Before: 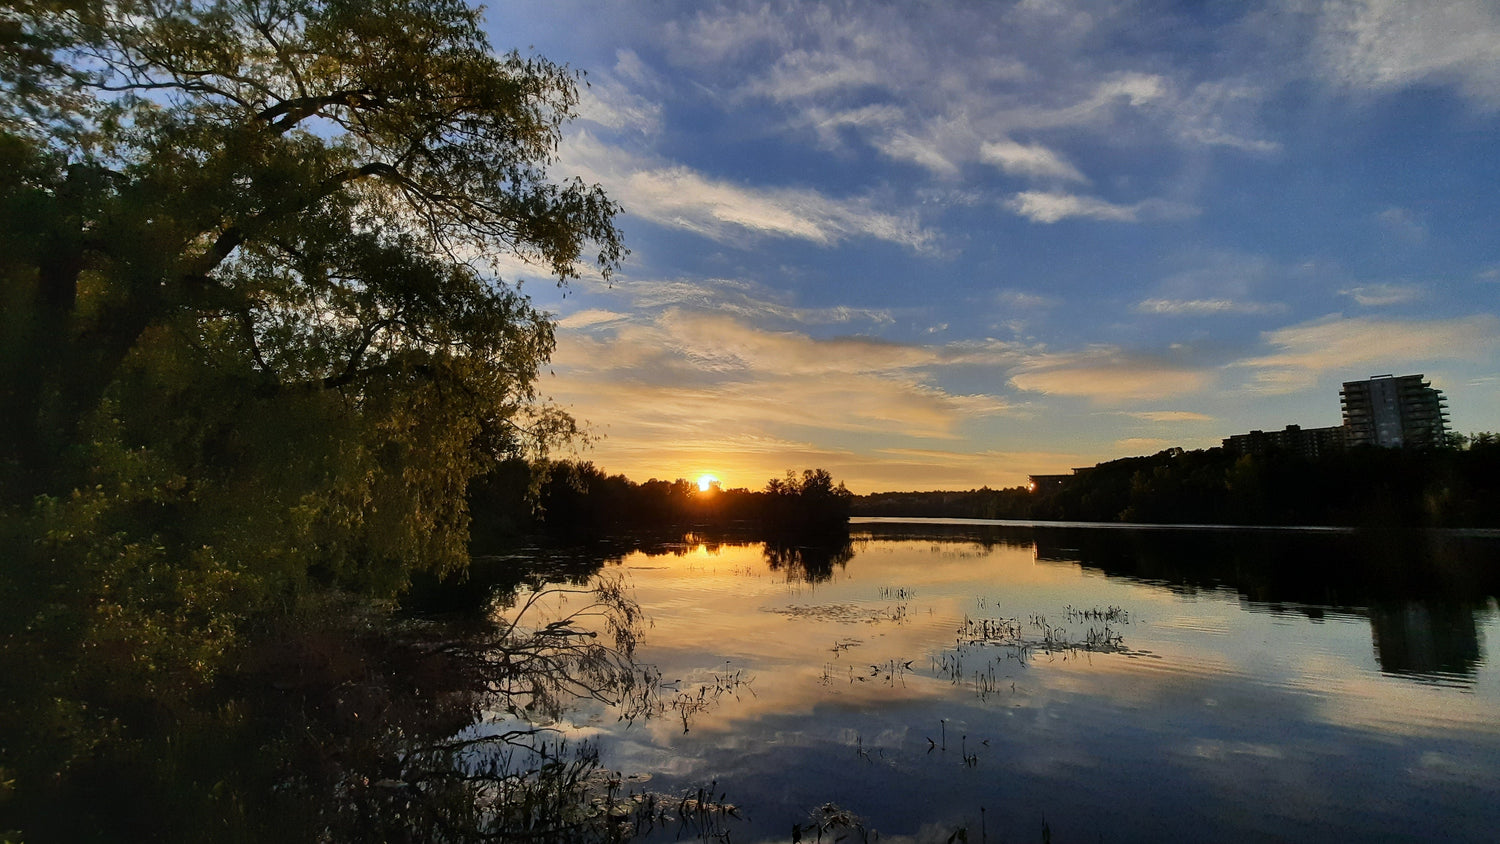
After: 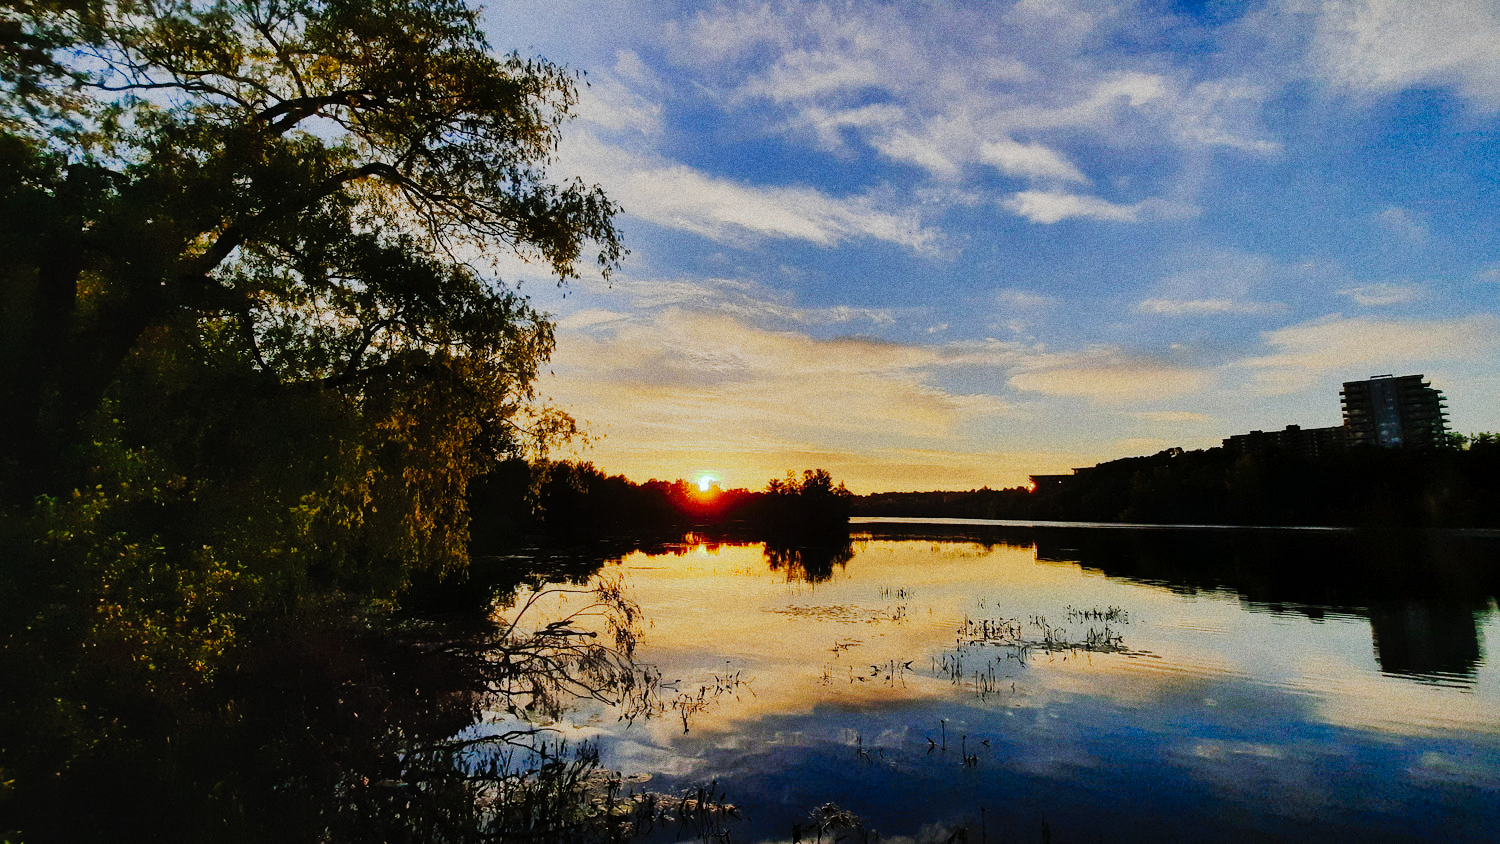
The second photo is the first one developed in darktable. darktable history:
tone curve: curves: ch0 [(0, 0) (0.003, 0.001) (0.011, 0.005) (0.025, 0.009) (0.044, 0.014) (0.069, 0.019) (0.1, 0.028) (0.136, 0.039) (0.177, 0.073) (0.224, 0.134) (0.277, 0.218) (0.335, 0.343) (0.399, 0.488) (0.468, 0.608) (0.543, 0.699) (0.623, 0.773) (0.709, 0.819) (0.801, 0.852) (0.898, 0.874) (1, 1)], preserve colors none
shadows and highlights: on, module defaults
grain: coarseness 9.61 ISO, strength 35.62%
